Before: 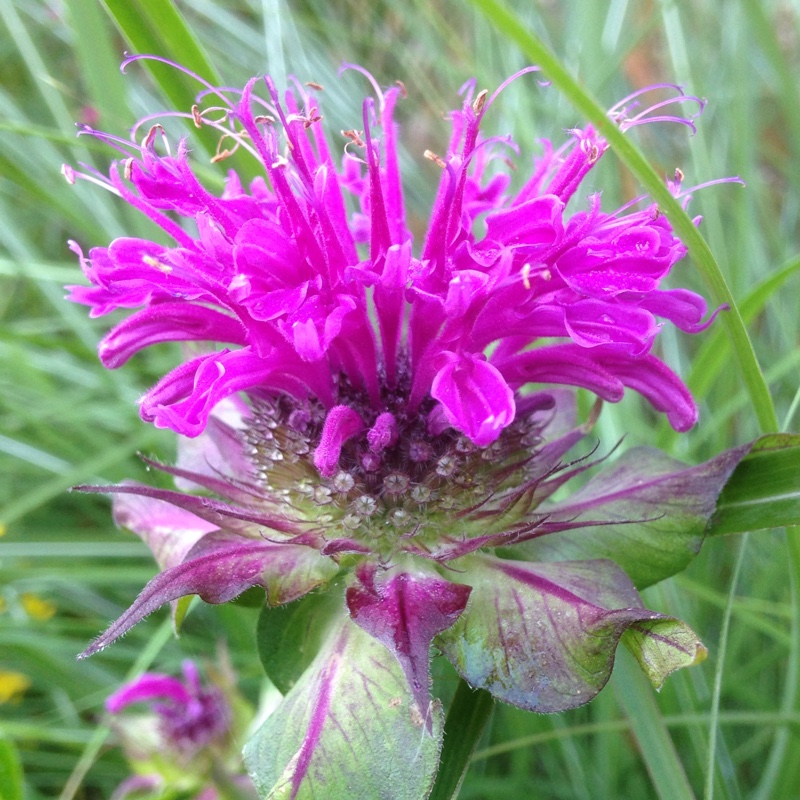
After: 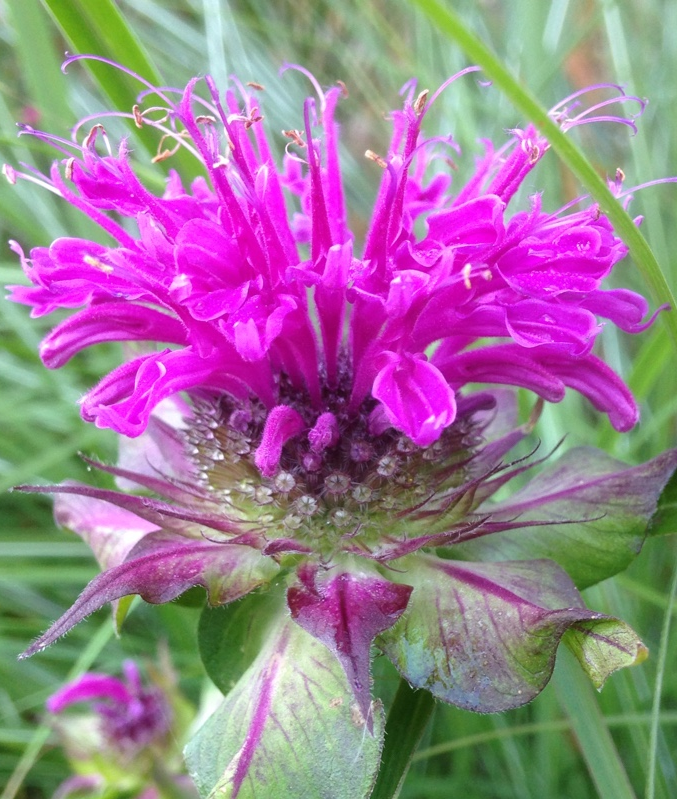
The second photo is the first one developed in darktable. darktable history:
crop: left 7.48%, right 7.79%
